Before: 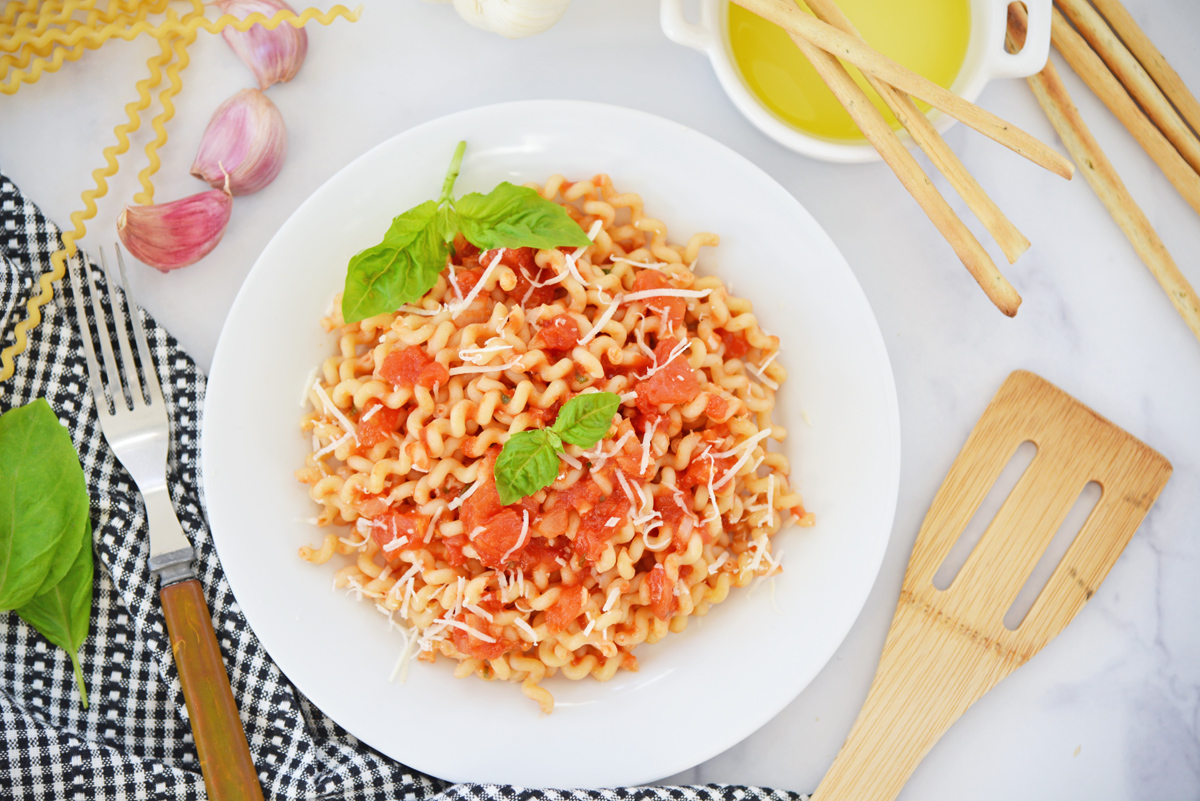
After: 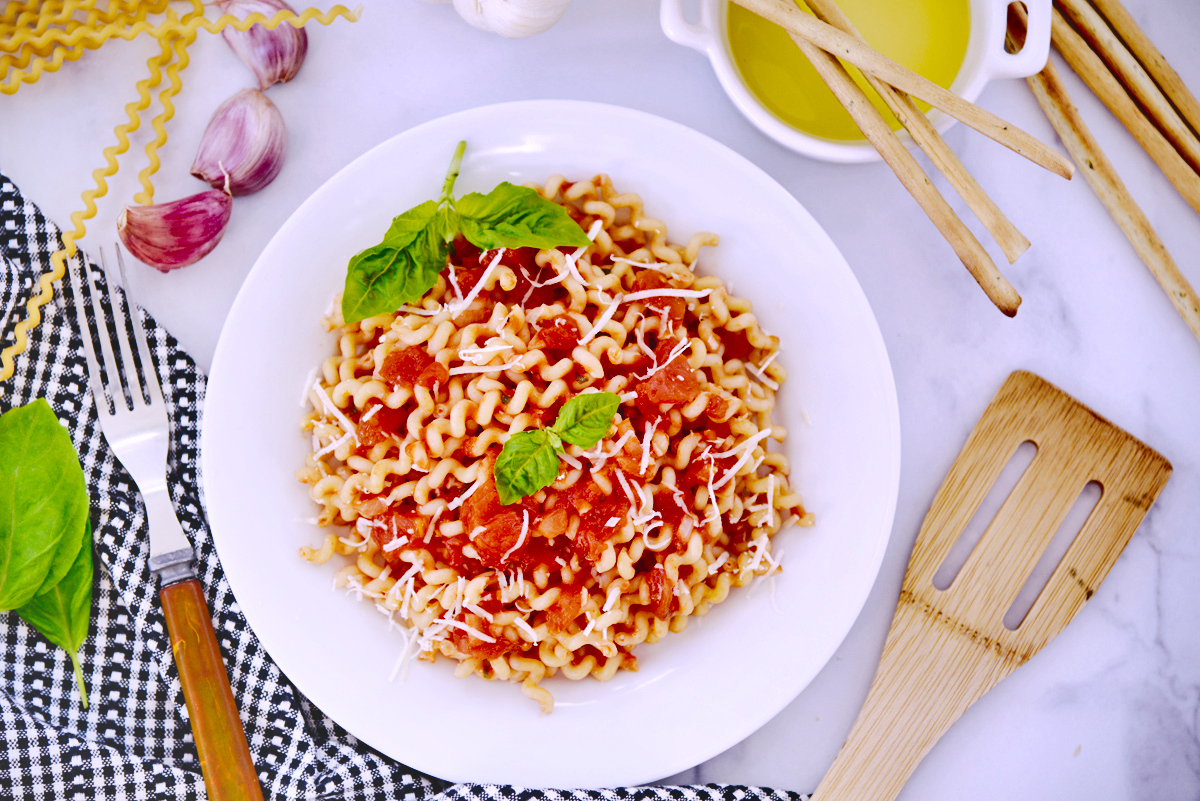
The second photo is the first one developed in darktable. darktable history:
tone curve: curves: ch0 [(0, 0) (0.003, 0.172) (0.011, 0.177) (0.025, 0.177) (0.044, 0.177) (0.069, 0.178) (0.1, 0.181) (0.136, 0.19) (0.177, 0.208) (0.224, 0.226) (0.277, 0.274) (0.335, 0.338) (0.399, 0.43) (0.468, 0.535) (0.543, 0.635) (0.623, 0.726) (0.709, 0.815) (0.801, 0.882) (0.898, 0.936) (1, 1)], preserve colors none
shadows and highlights: radius 108.52, shadows 44.07, highlights -67.8, low approximation 0.01, soften with gaussian
white balance: red 1.042, blue 1.17
